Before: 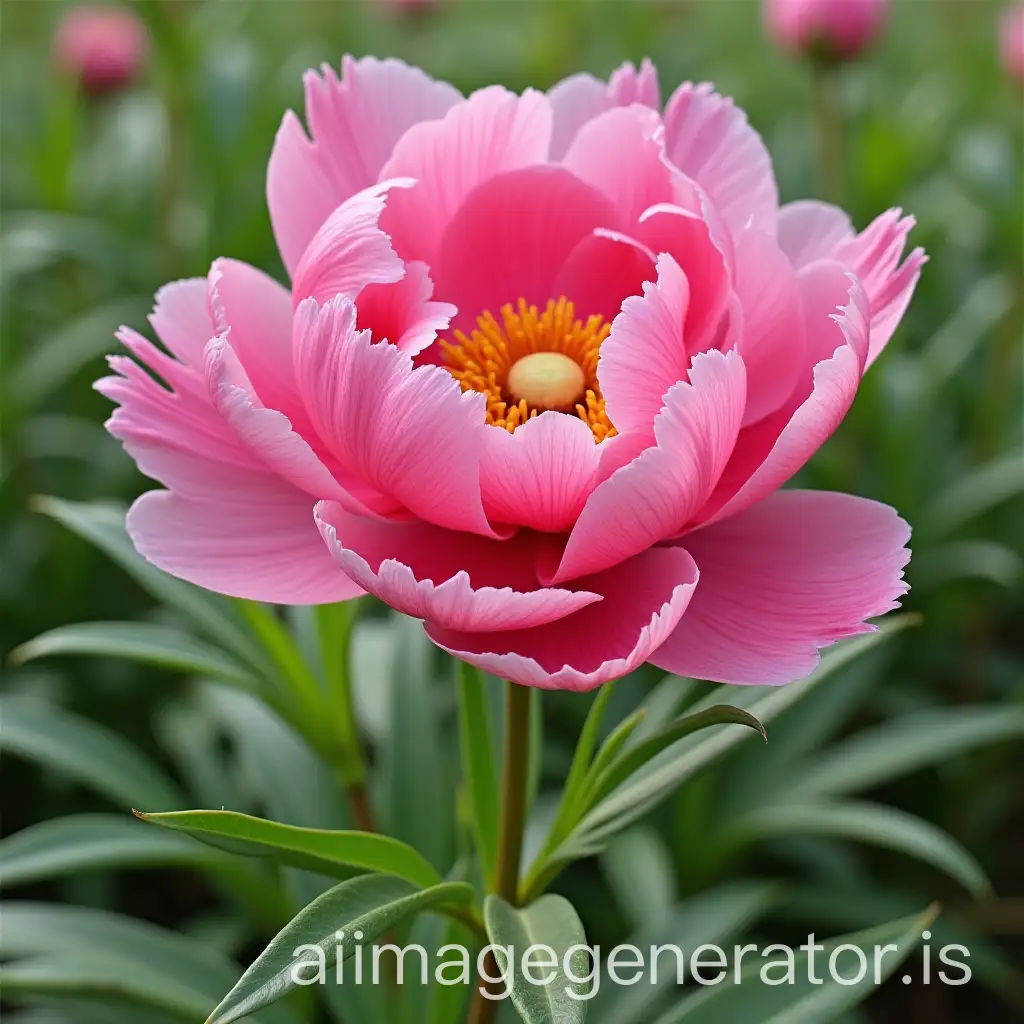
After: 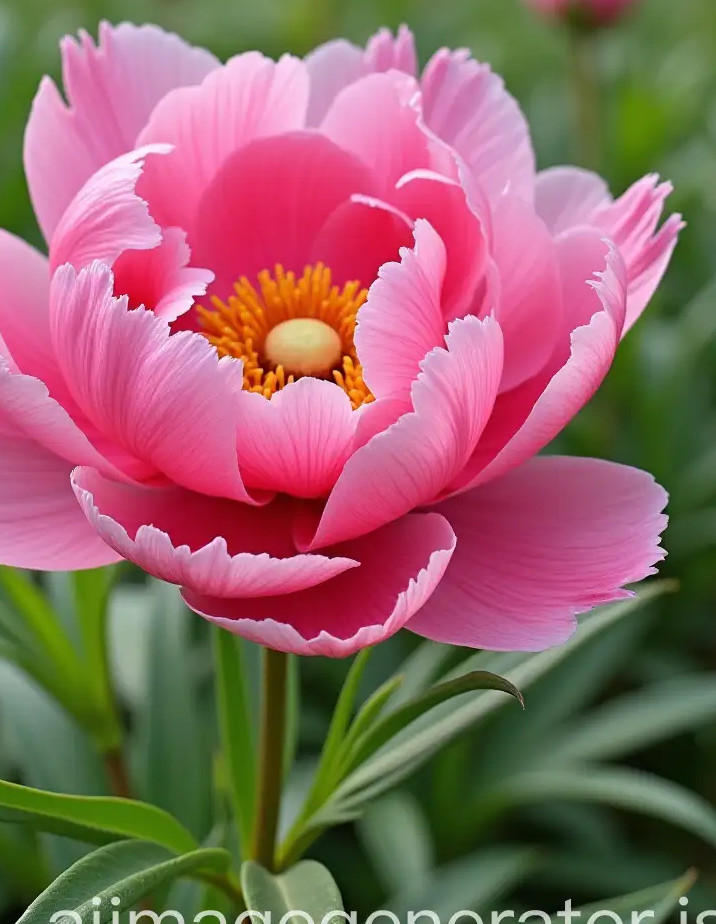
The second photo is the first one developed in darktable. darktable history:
crop and rotate: left 23.8%, top 3.387%, right 6.219%, bottom 6.353%
